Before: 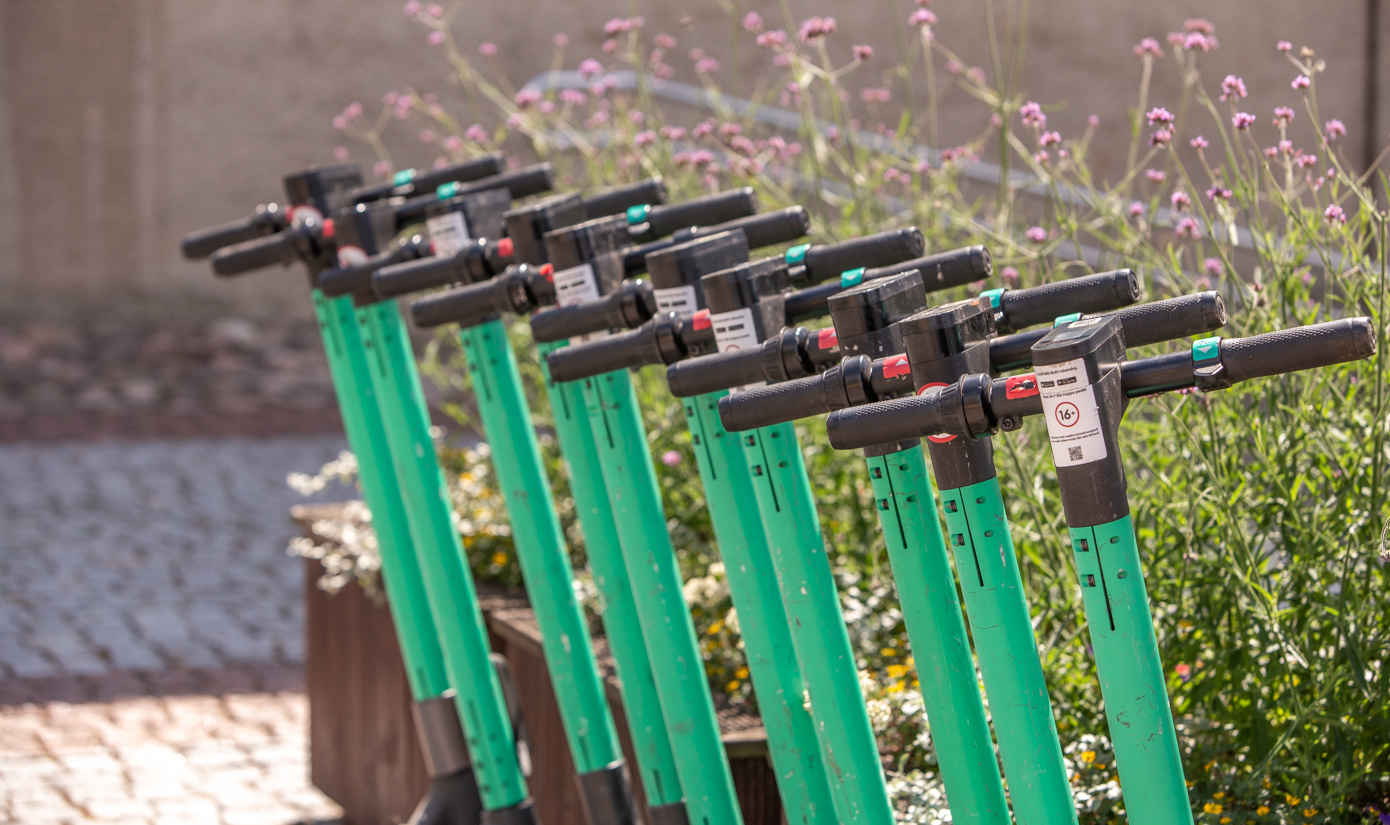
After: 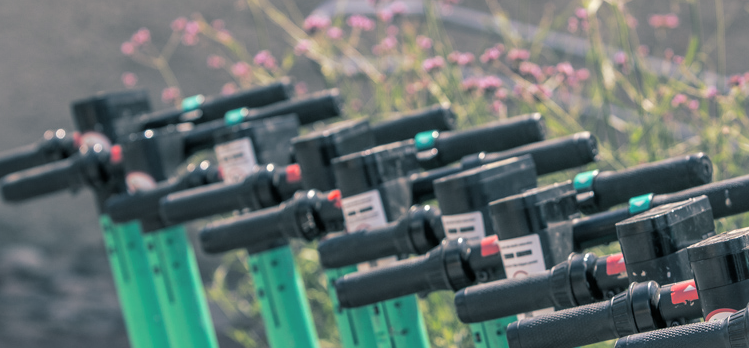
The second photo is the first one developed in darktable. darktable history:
vignetting: fall-off start 100%, brightness 0.05, saturation 0
split-toning: shadows › hue 205.2°, shadows › saturation 0.43, highlights › hue 54°, highlights › saturation 0.54
crop: left 15.306%, top 9.065%, right 30.789%, bottom 48.638%
